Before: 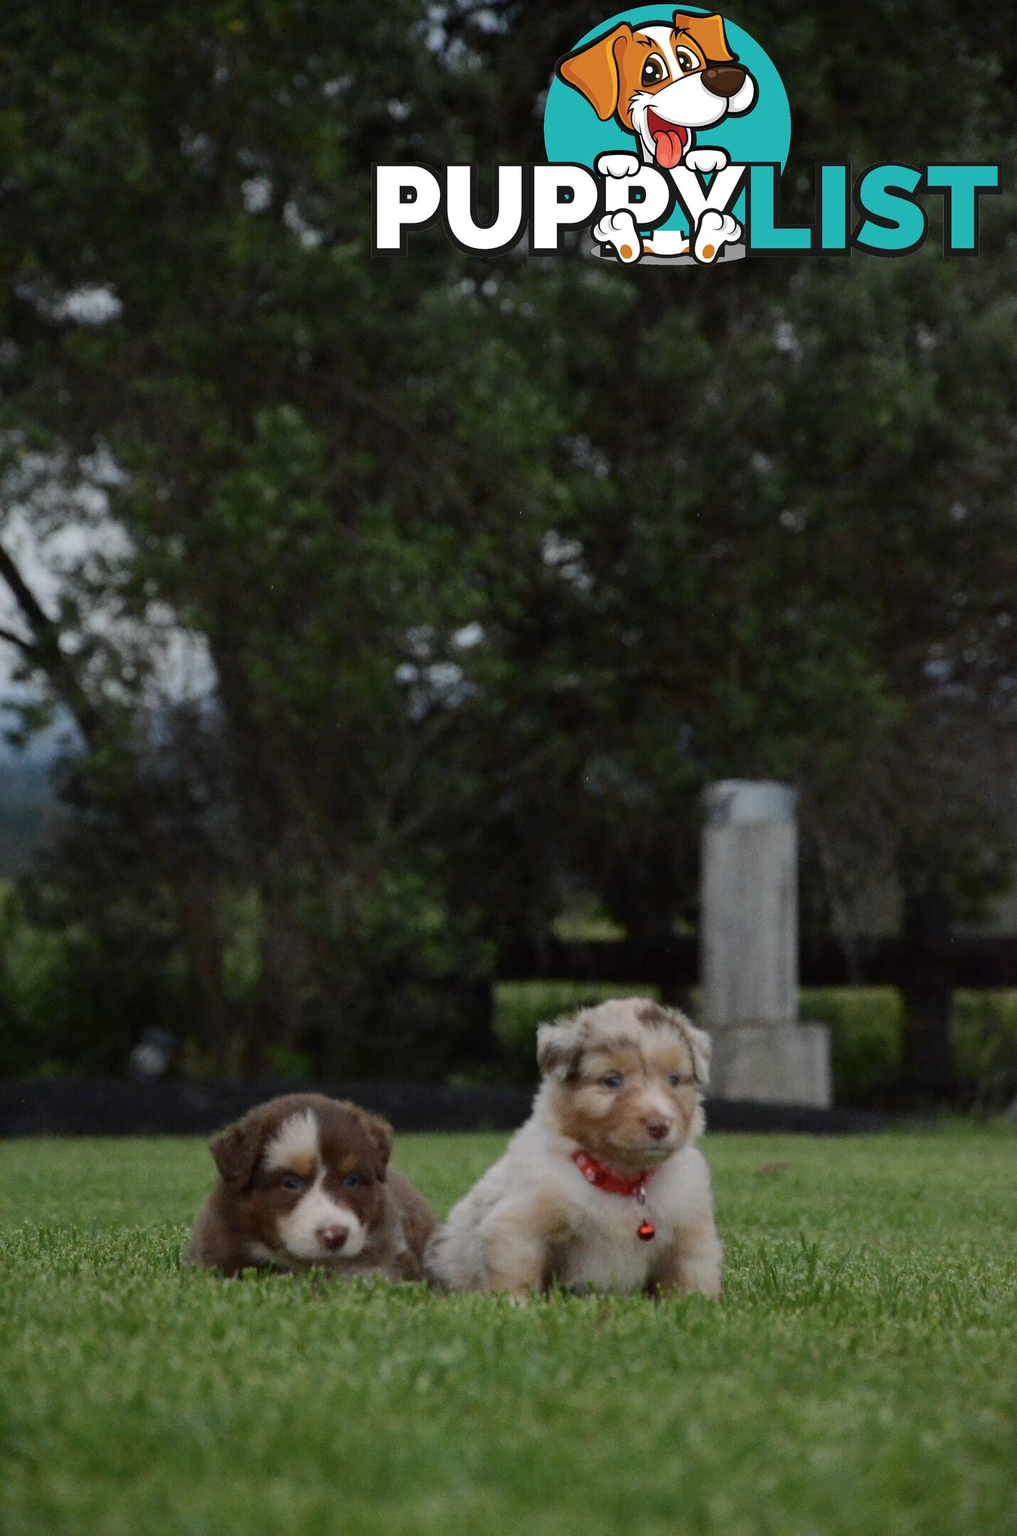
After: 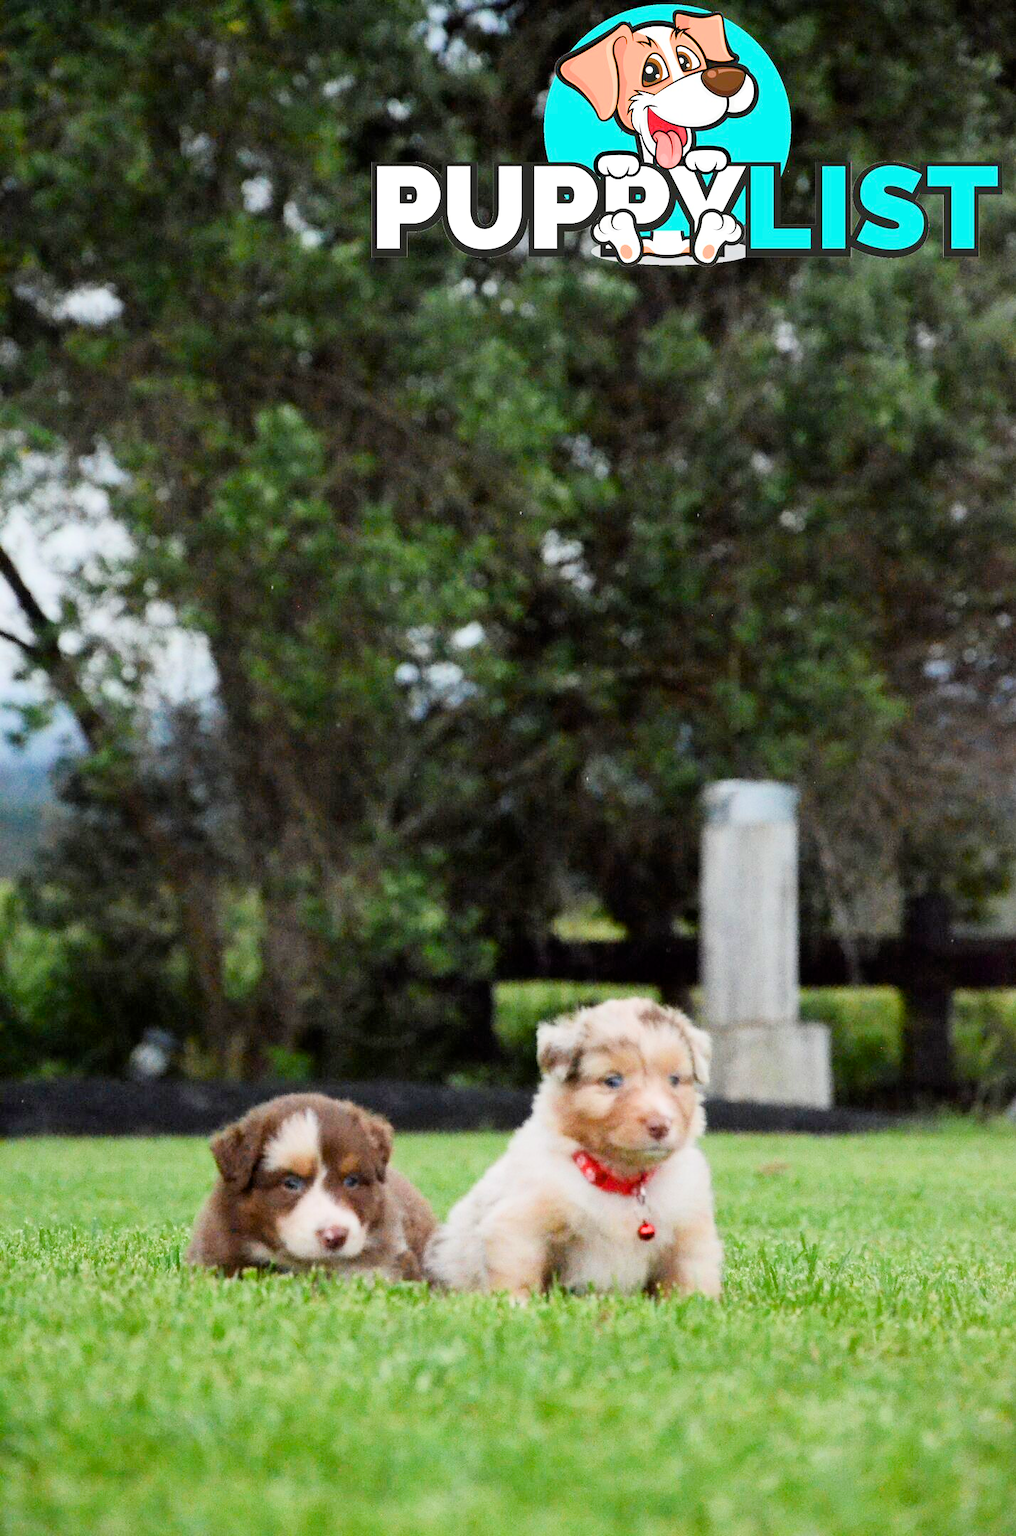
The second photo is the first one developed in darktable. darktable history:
exposure: black level correction 0.002, exposure 2.001 EV, compensate highlight preservation false
filmic rgb: black relative exposure -7.65 EV, white relative exposure 4.56 EV, hardness 3.61, contrast 1.057, iterations of high-quality reconstruction 0
